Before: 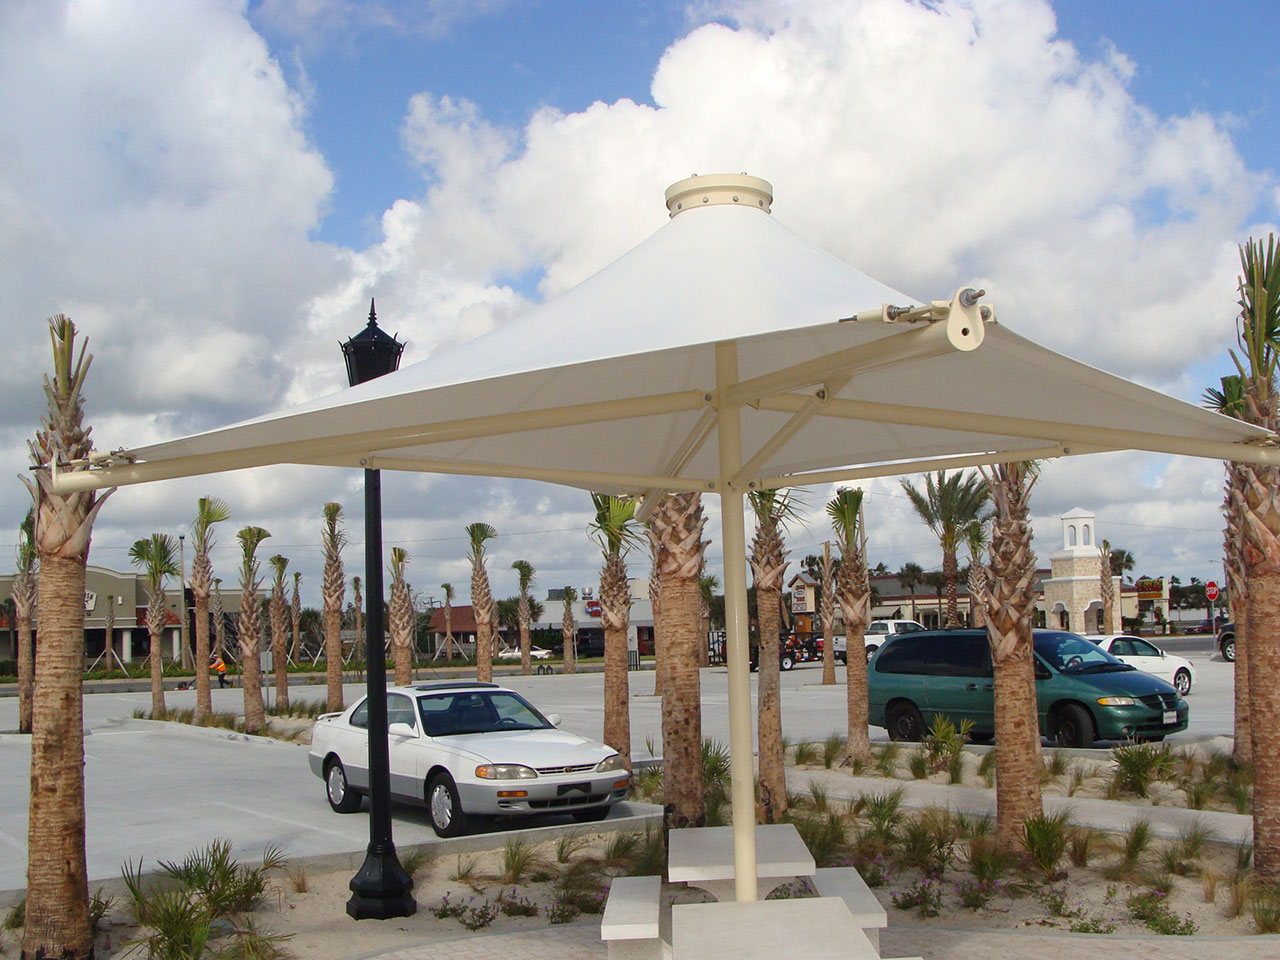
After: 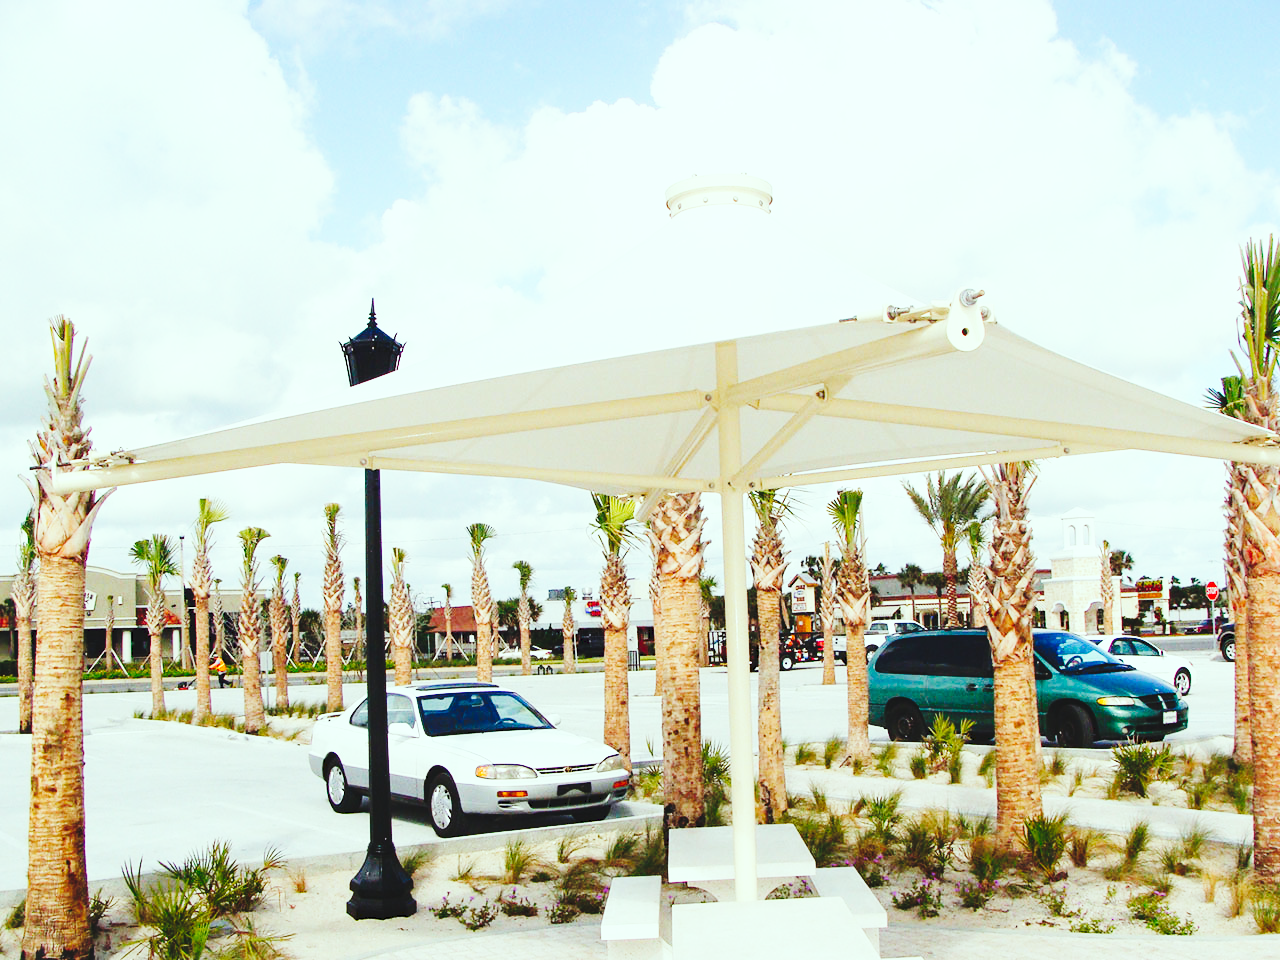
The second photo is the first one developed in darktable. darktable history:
base curve: curves: ch0 [(0, 0) (0.028, 0.03) (0.105, 0.232) (0.387, 0.748) (0.754, 0.968) (1, 1)], fusion 1, exposure shift 0.576, preserve colors none
color correction: highlights a* -6.69, highlights b* 0.49
tone curve: curves: ch0 [(0, 0) (0.003, 0.072) (0.011, 0.077) (0.025, 0.082) (0.044, 0.094) (0.069, 0.106) (0.1, 0.125) (0.136, 0.145) (0.177, 0.173) (0.224, 0.216) (0.277, 0.281) (0.335, 0.356) (0.399, 0.436) (0.468, 0.53) (0.543, 0.629) (0.623, 0.724) (0.709, 0.808) (0.801, 0.88) (0.898, 0.941) (1, 1)], preserve colors none
